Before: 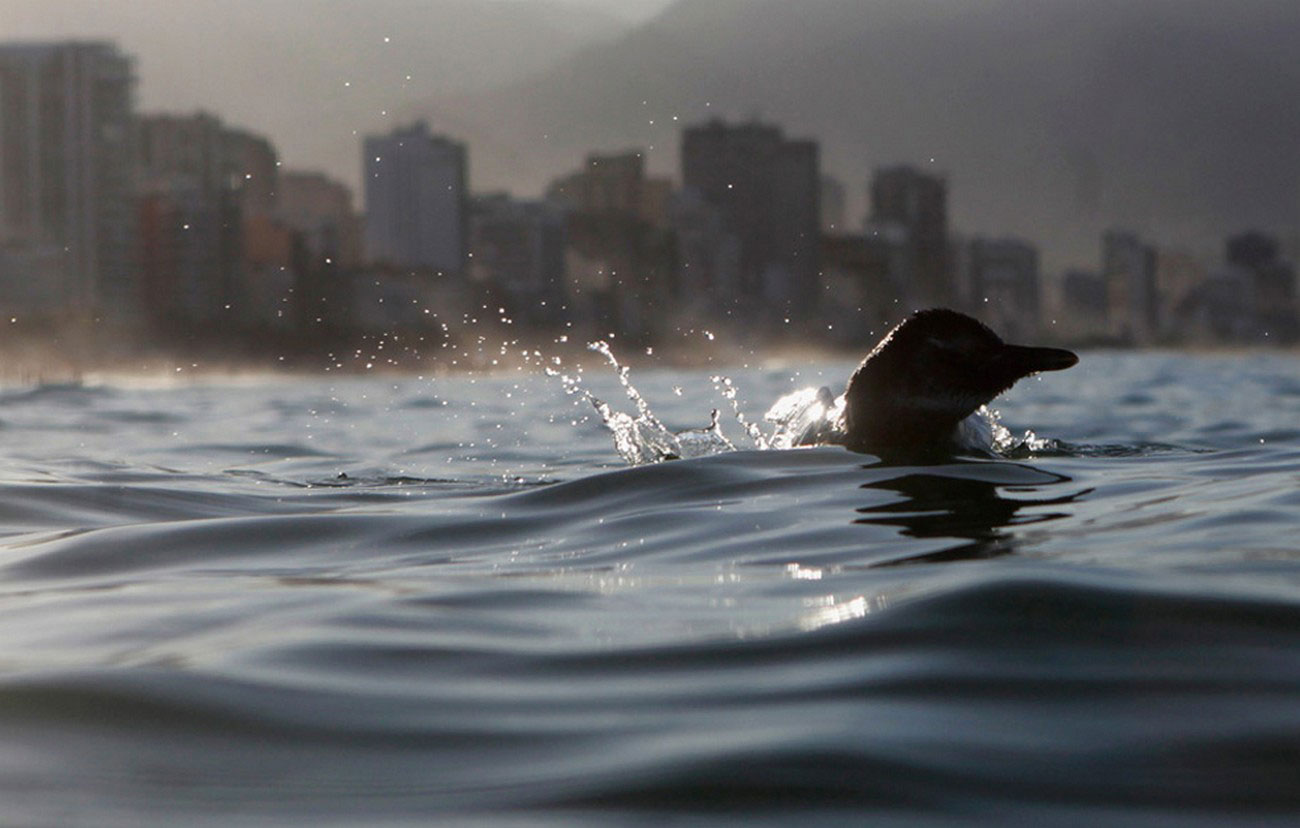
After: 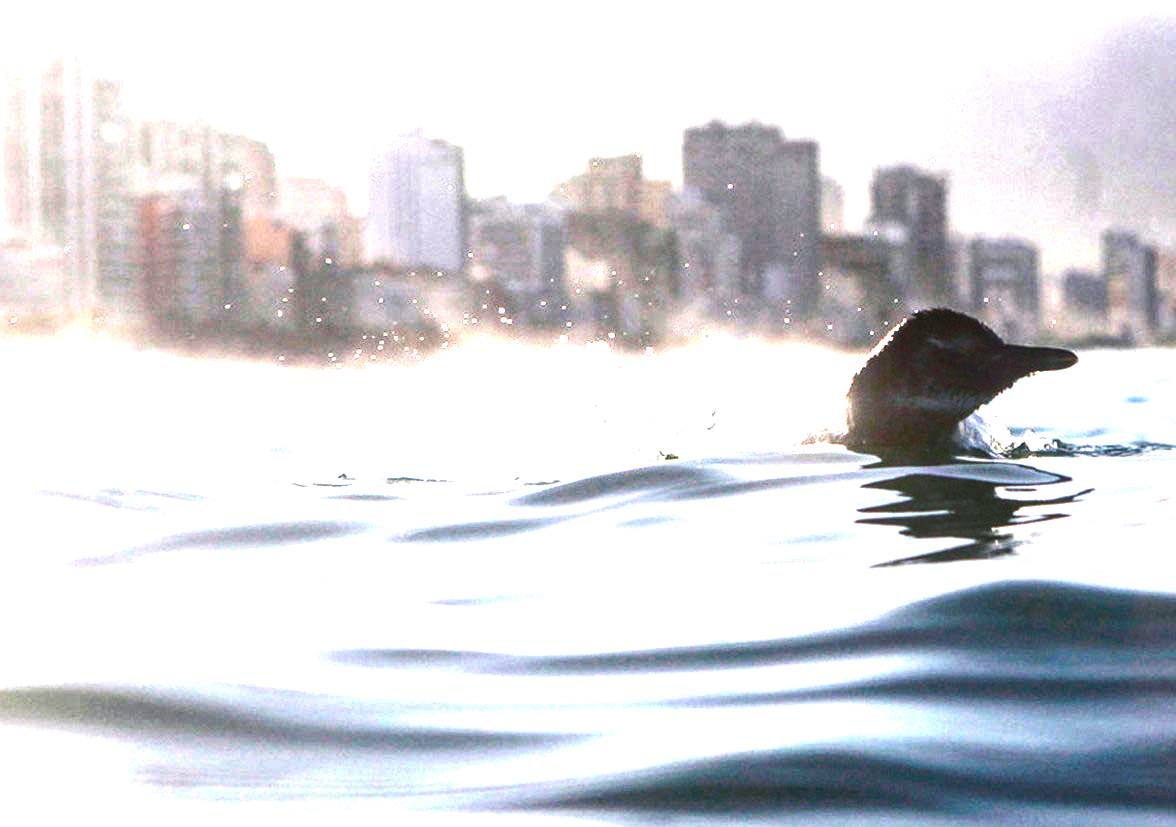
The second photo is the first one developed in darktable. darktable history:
tone equalizer: -8 EV -0.75 EV, -7 EV -0.7 EV, -6 EV -0.6 EV, -5 EV -0.4 EV, -3 EV 0.4 EV, -2 EV 0.6 EV, -1 EV 0.7 EV, +0 EV 0.75 EV, edges refinement/feathering 500, mask exposure compensation -1.57 EV, preserve details no
crop: right 9.509%, bottom 0.031%
exposure: black level correction 0, exposure 2 EV, compensate highlight preservation false
white balance: red 0.98, blue 1.034
color balance rgb: shadows lift › chroma 4.21%, shadows lift › hue 252.22°, highlights gain › chroma 1.36%, highlights gain › hue 50.24°, perceptual saturation grading › mid-tones 6.33%, perceptual saturation grading › shadows 72.44%, perceptual brilliance grading › highlights 11.59%, contrast 5.05%
local contrast: on, module defaults
